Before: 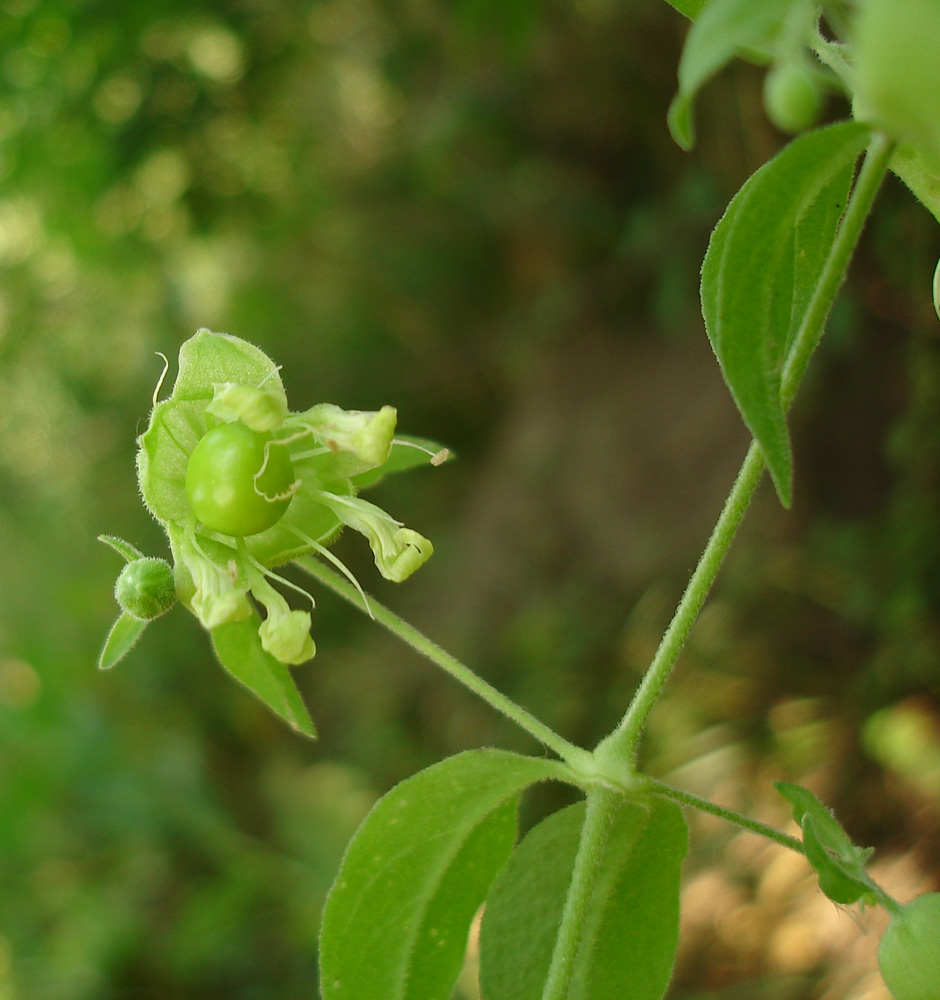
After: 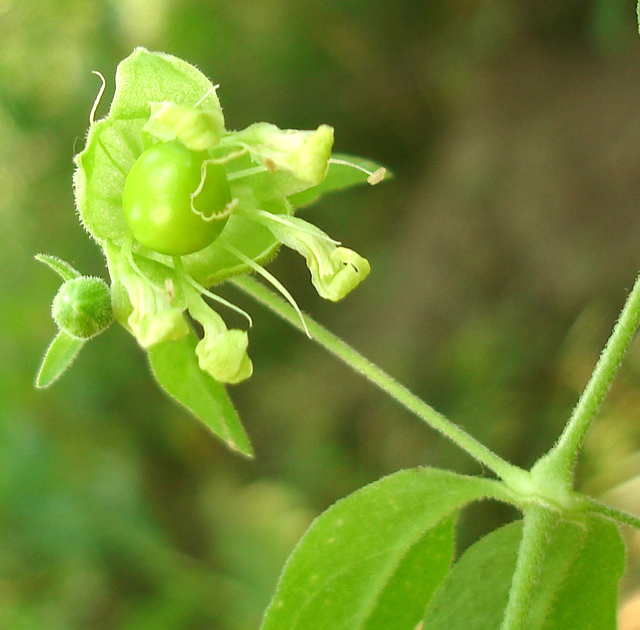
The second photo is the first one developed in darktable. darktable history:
crop: left 6.758%, top 28.124%, right 23.798%, bottom 8.777%
exposure: black level correction 0, exposure 0.701 EV, compensate exposure bias true, compensate highlight preservation false
